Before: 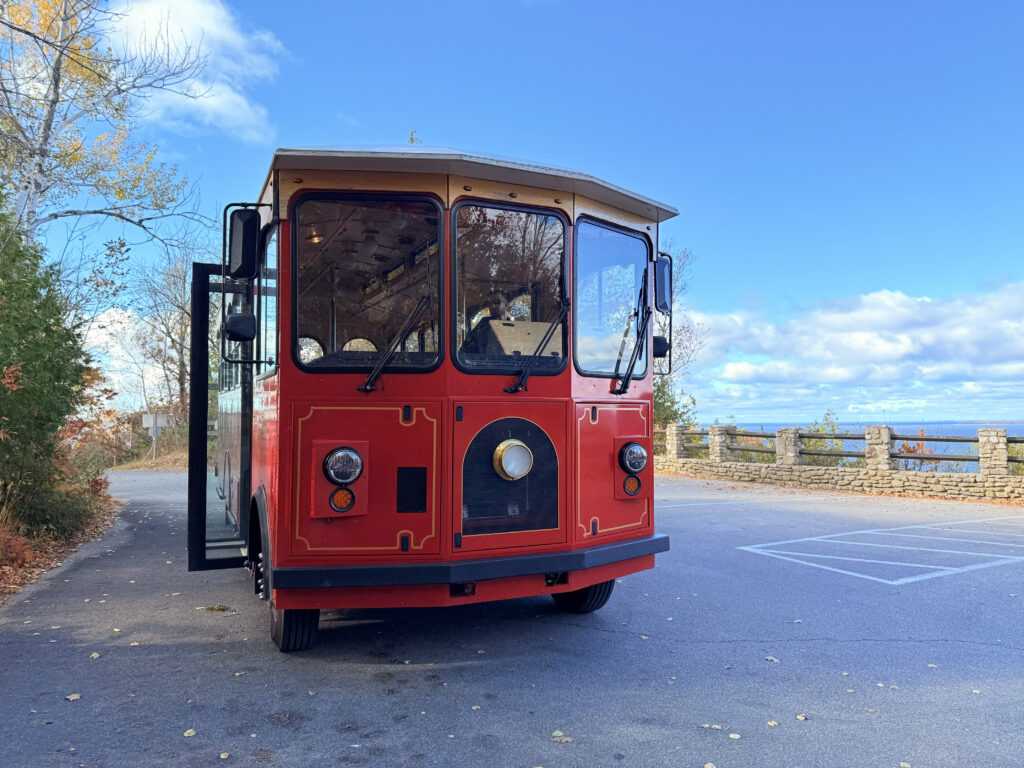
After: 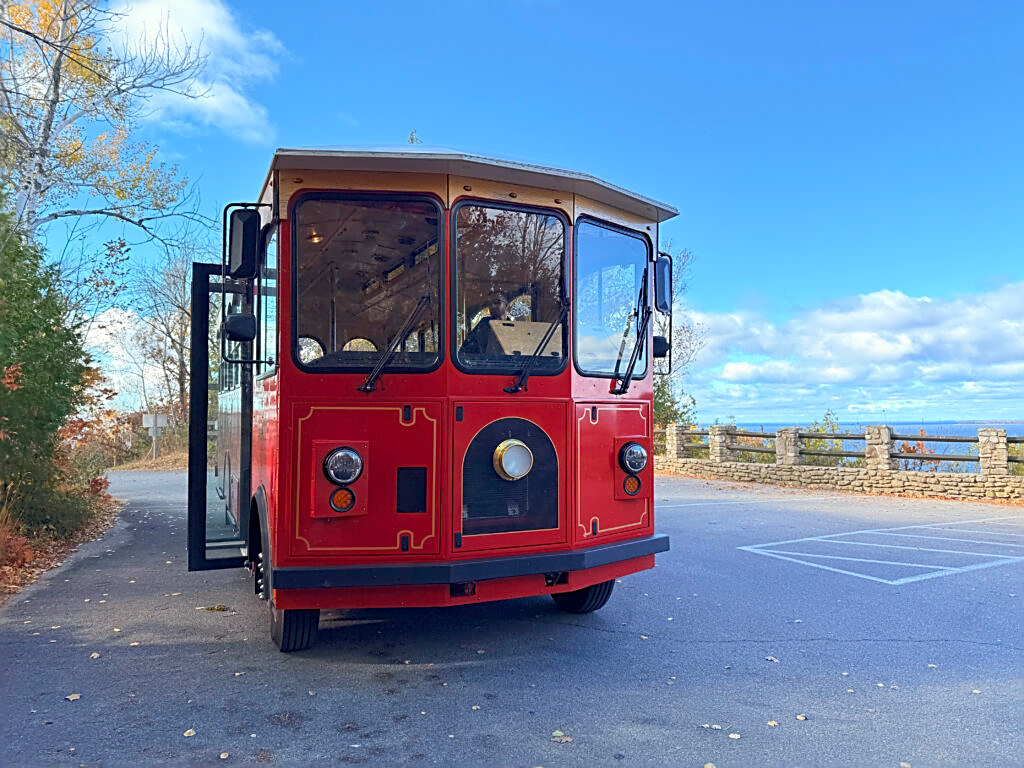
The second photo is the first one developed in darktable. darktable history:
sharpen: on, module defaults
rgb curve: curves: ch0 [(0, 0) (0.093, 0.159) (0.241, 0.265) (0.414, 0.42) (1, 1)], compensate middle gray true, preserve colors basic power
